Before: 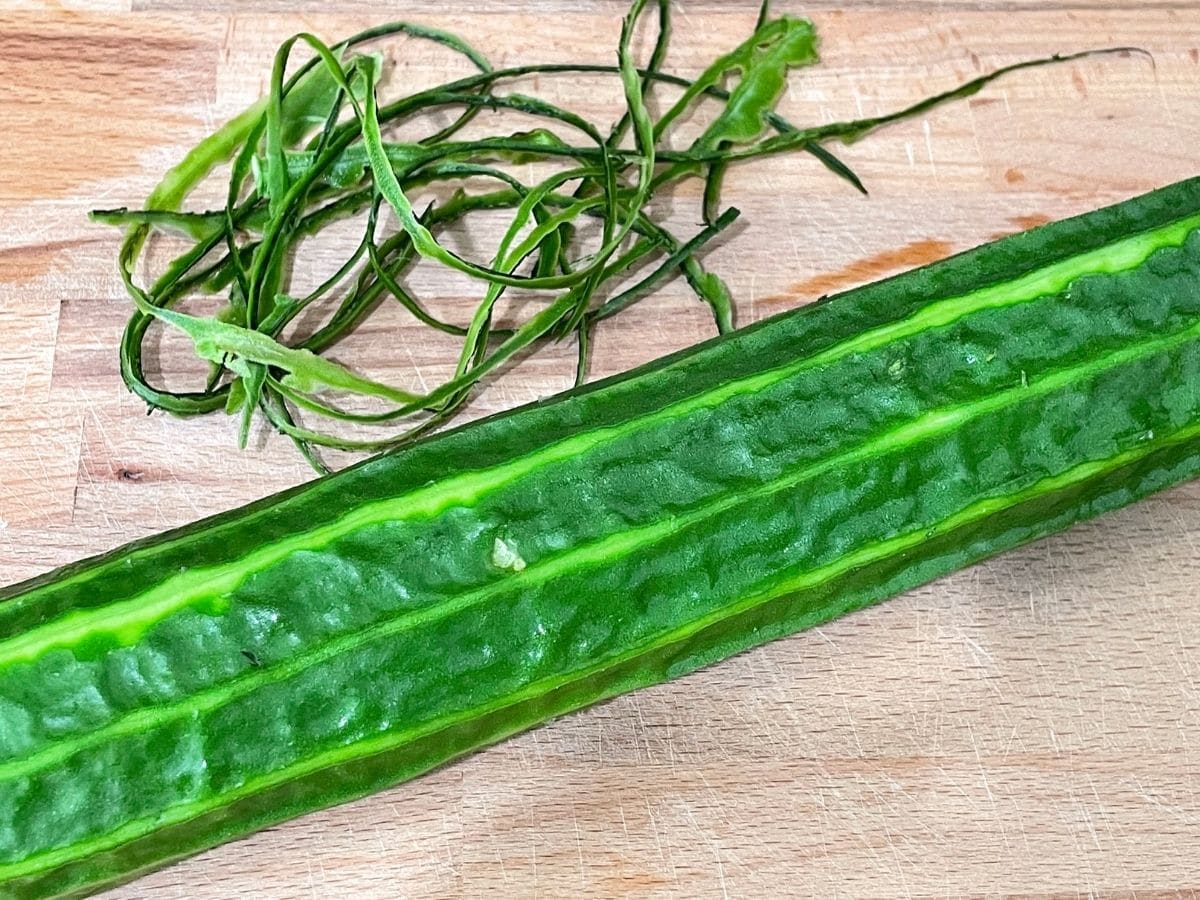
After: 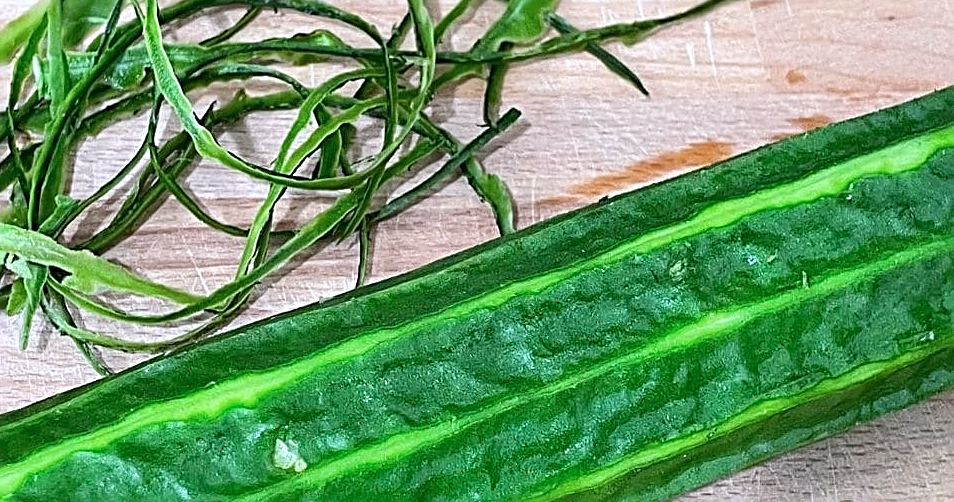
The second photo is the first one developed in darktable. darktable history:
crop: left 18.3%, top 11.093%, right 2.13%, bottom 33.018%
color calibration: illuminant as shot in camera, x 0.358, y 0.373, temperature 4628.91 K
sharpen: radius 2.535, amount 0.628
